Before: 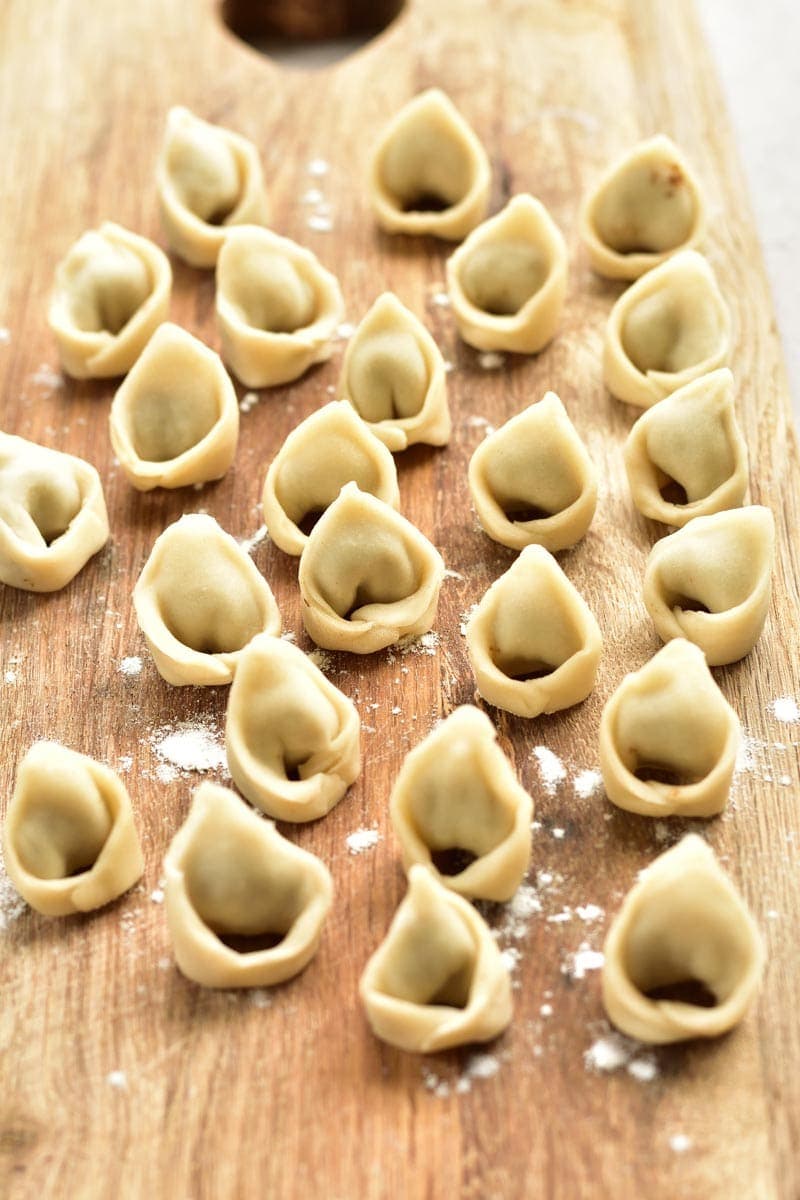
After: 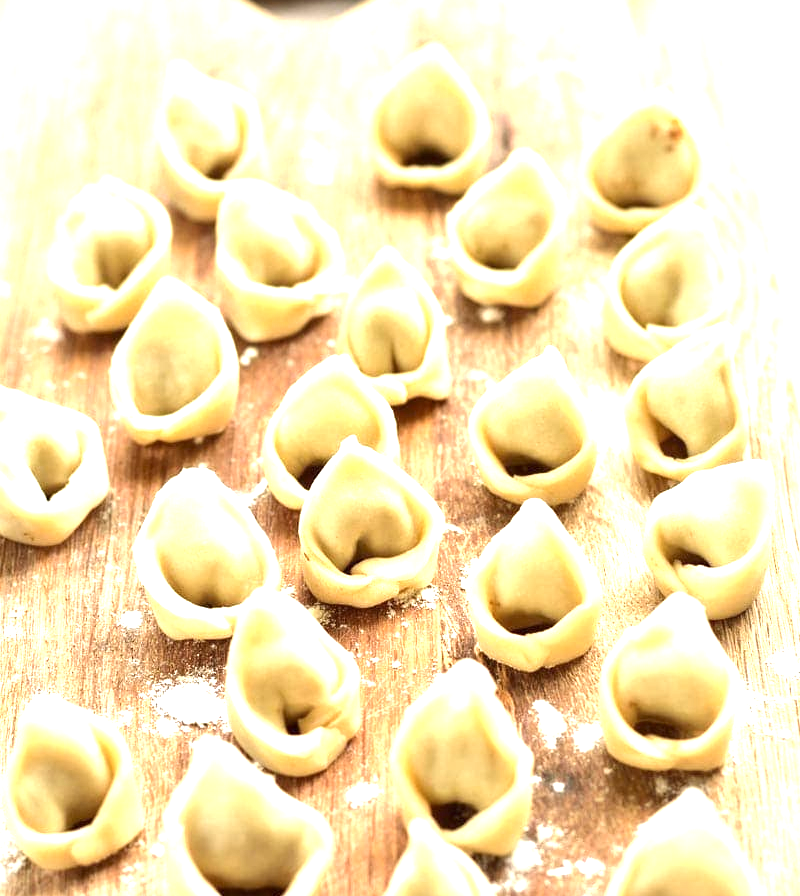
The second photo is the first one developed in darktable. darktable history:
exposure: black level correction 0, exposure 1.099 EV, compensate exposure bias true, compensate highlight preservation false
crop: top 3.893%, bottom 21.385%
local contrast: highlights 105%, shadows 100%, detail 119%, midtone range 0.2
